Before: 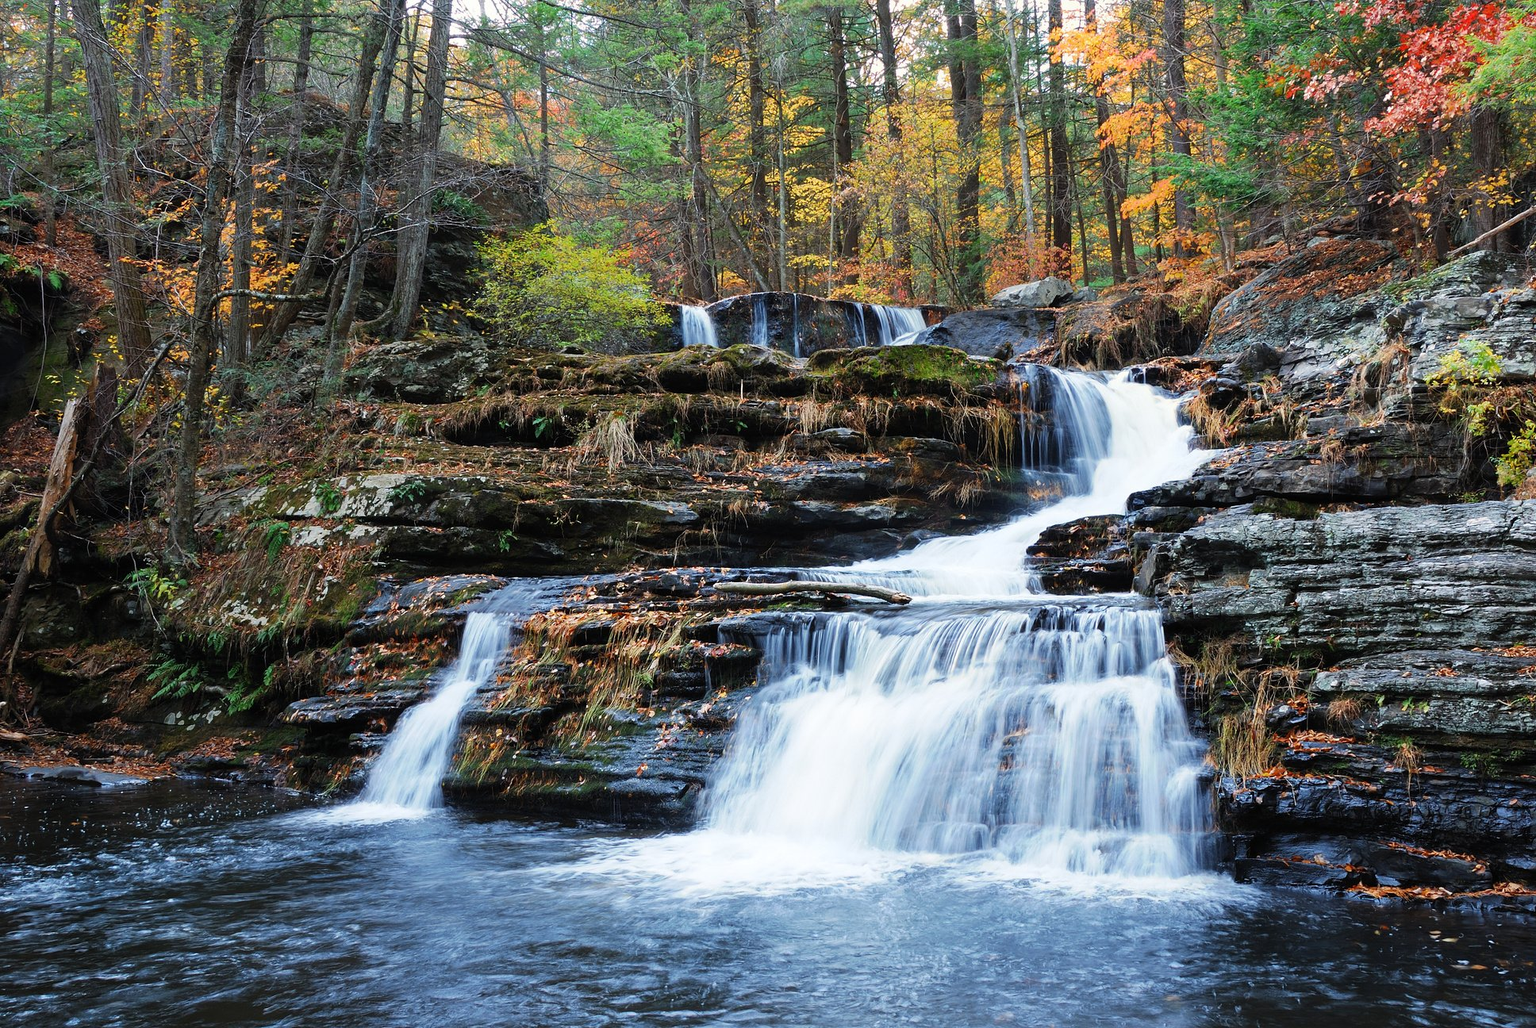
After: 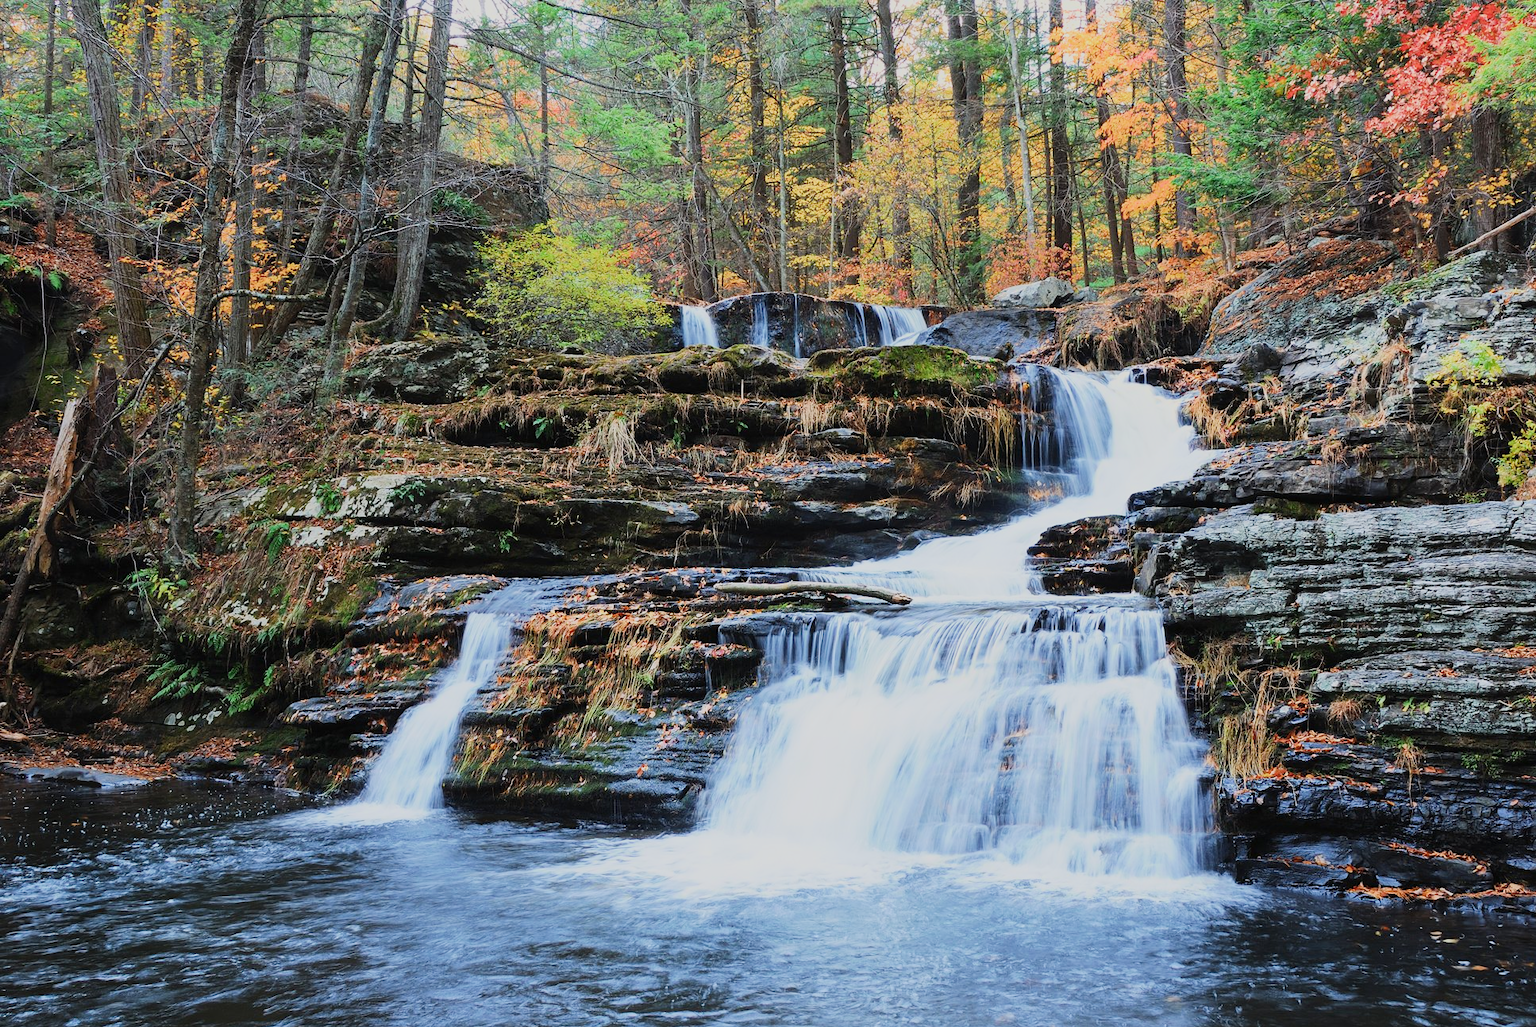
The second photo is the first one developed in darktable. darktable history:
filmic rgb: black relative exposure -16 EV, white relative exposure 6.91 EV, threshold -0.267 EV, transition 3.19 EV, structure ↔ texture 99.61%, hardness 4.72, color science v5 (2021), contrast in shadows safe, contrast in highlights safe, enable highlight reconstruction true
exposure: exposure 0.492 EV, compensate highlight preservation false
contrast brightness saturation: contrast 0.097, brightness 0.022, saturation 0.024
